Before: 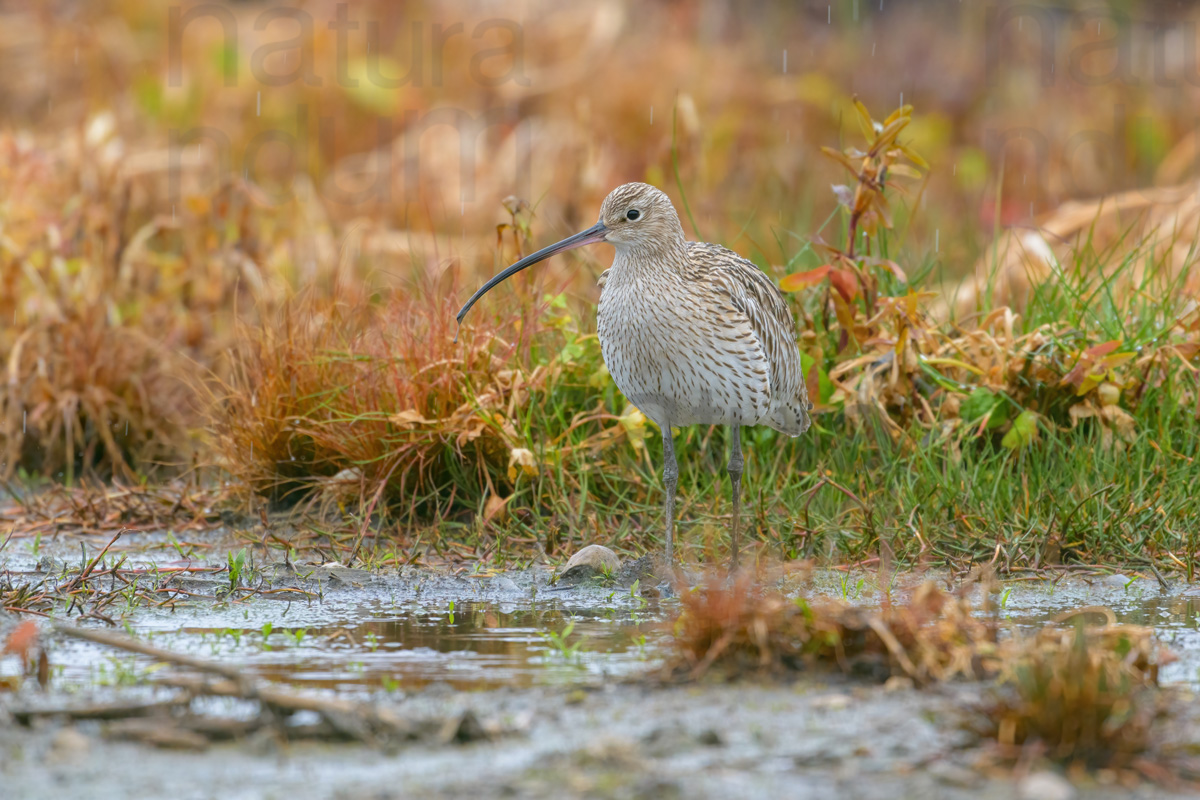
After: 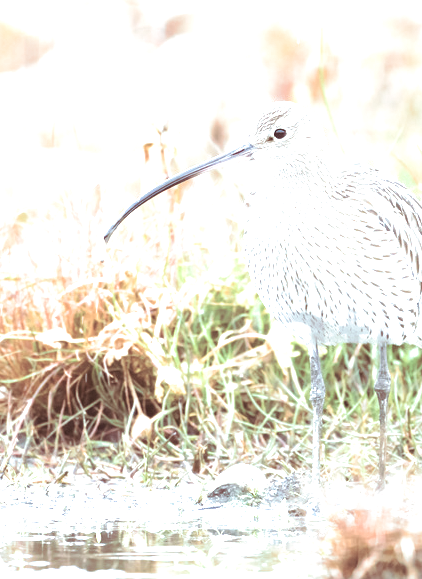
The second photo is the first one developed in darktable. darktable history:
color correction: saturation 0.5
exposure: exposure 2.25 EV, compensate highlight preservation false
split-toning: highlights › hue 180°
crop and rotate: left 29.476%, top 10.214%, right 35.32%, bottom 17.333%
tone equalizer: on, module defaults
color calibration: illuminant custom, x 0.373, y 0.388, temperature 4269.97 K
